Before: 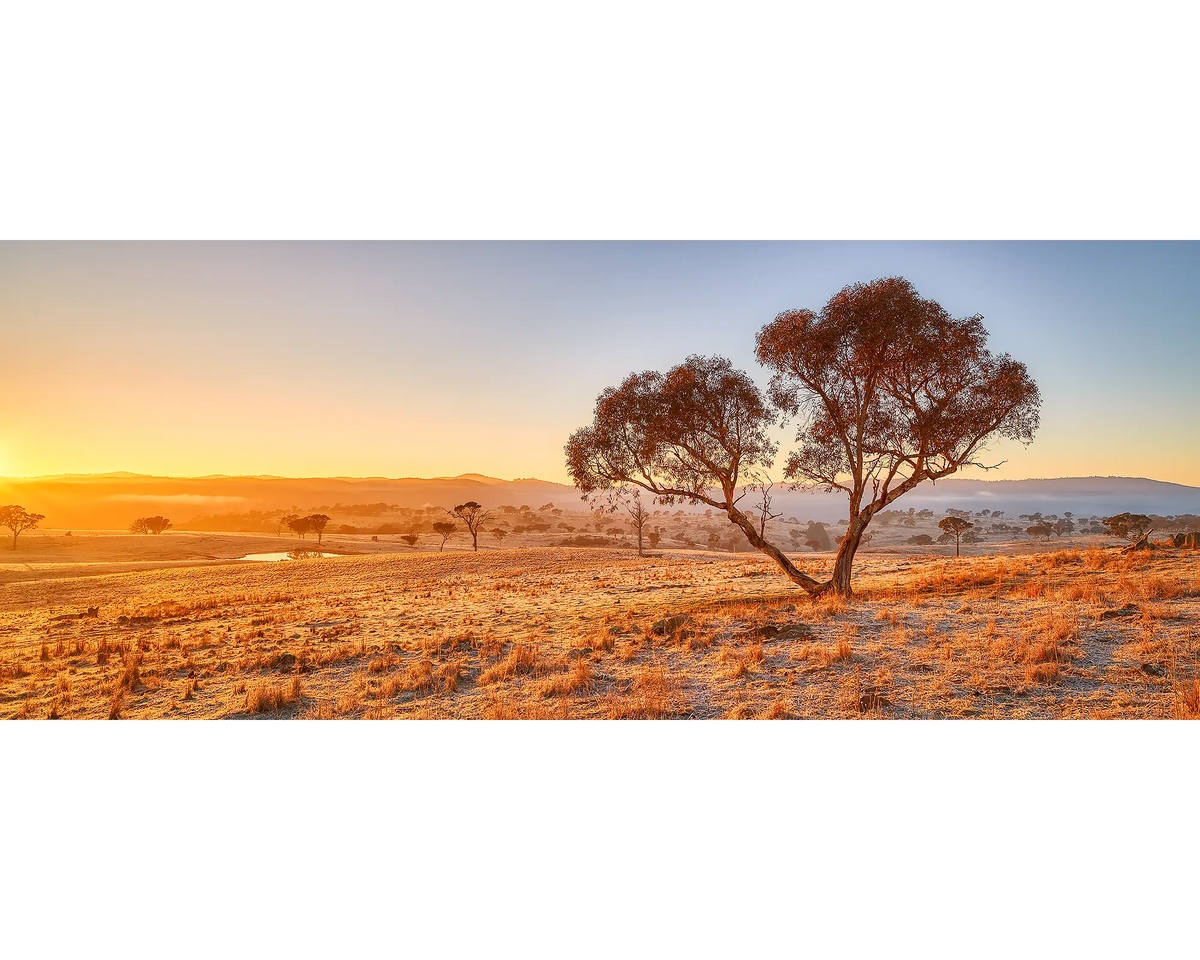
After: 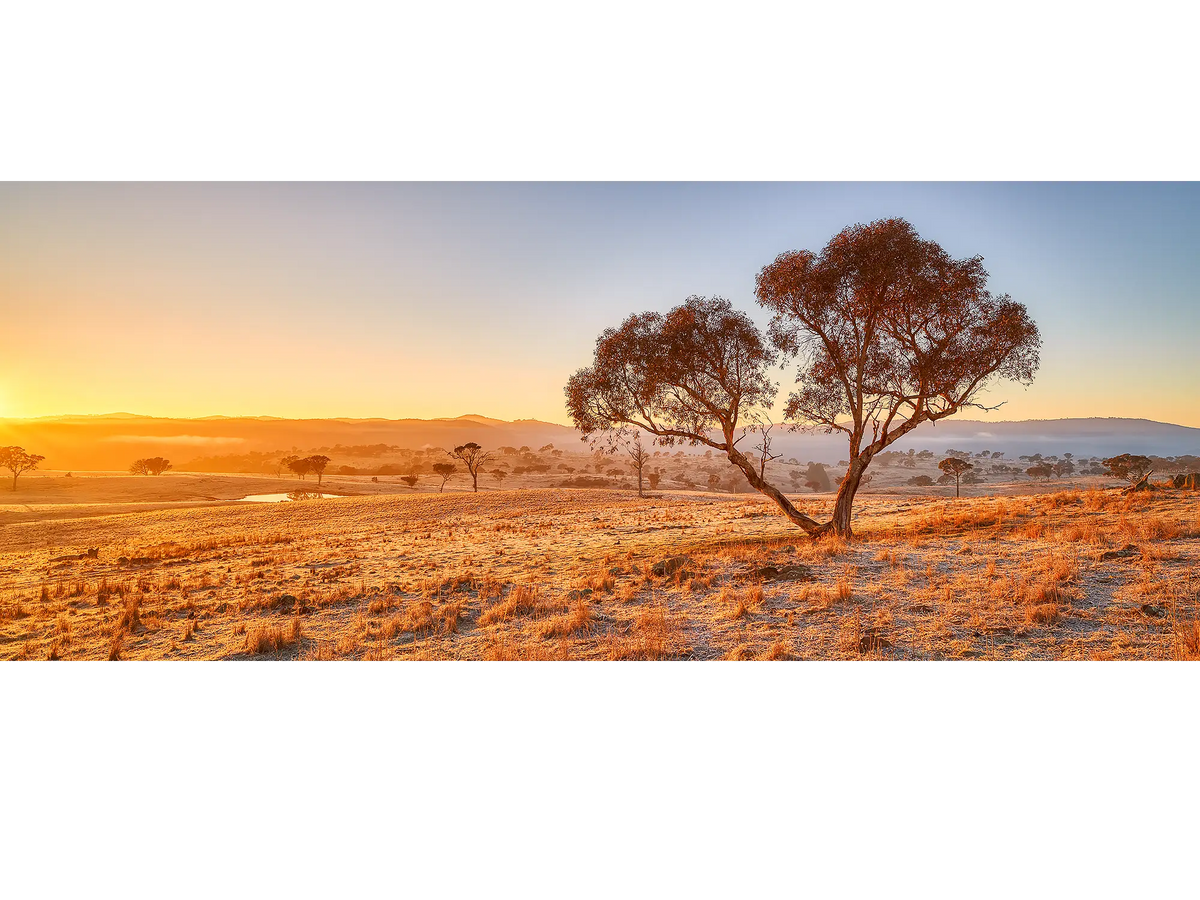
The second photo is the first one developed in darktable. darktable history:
exposure: compensate highlight preservation false
crop and rotate: top 6.25%
